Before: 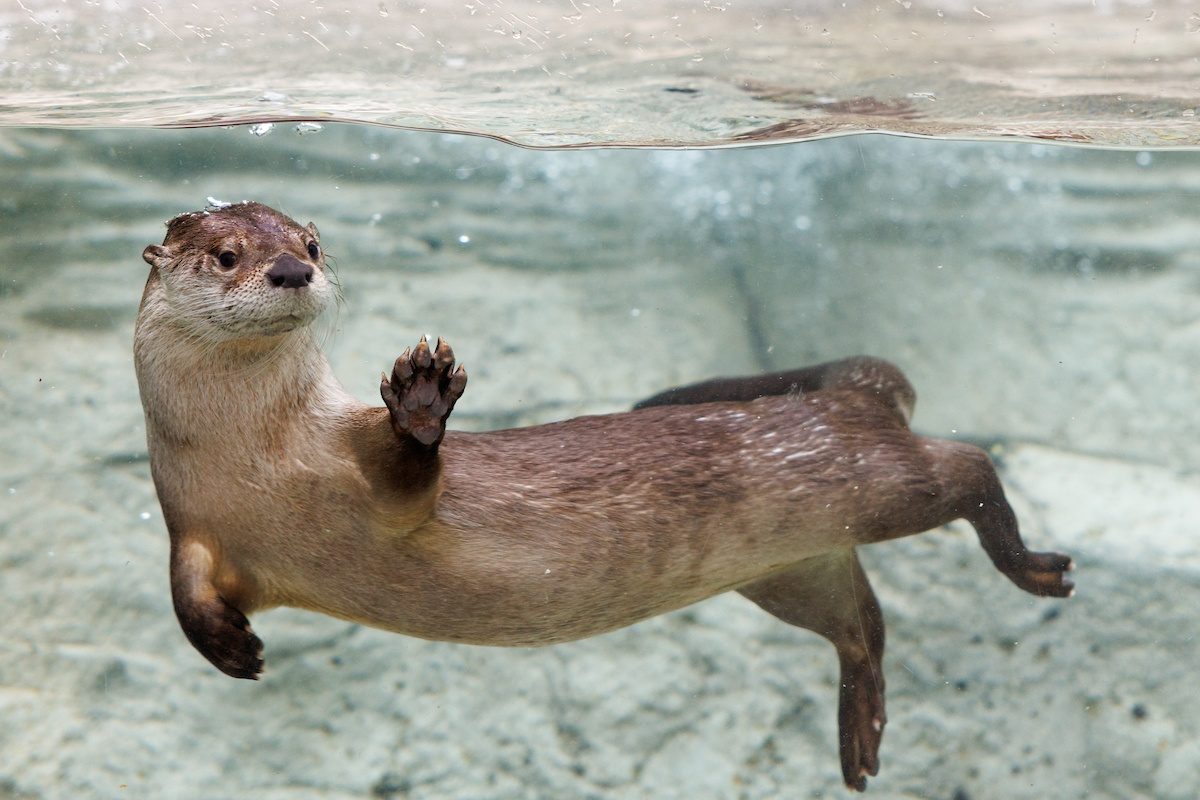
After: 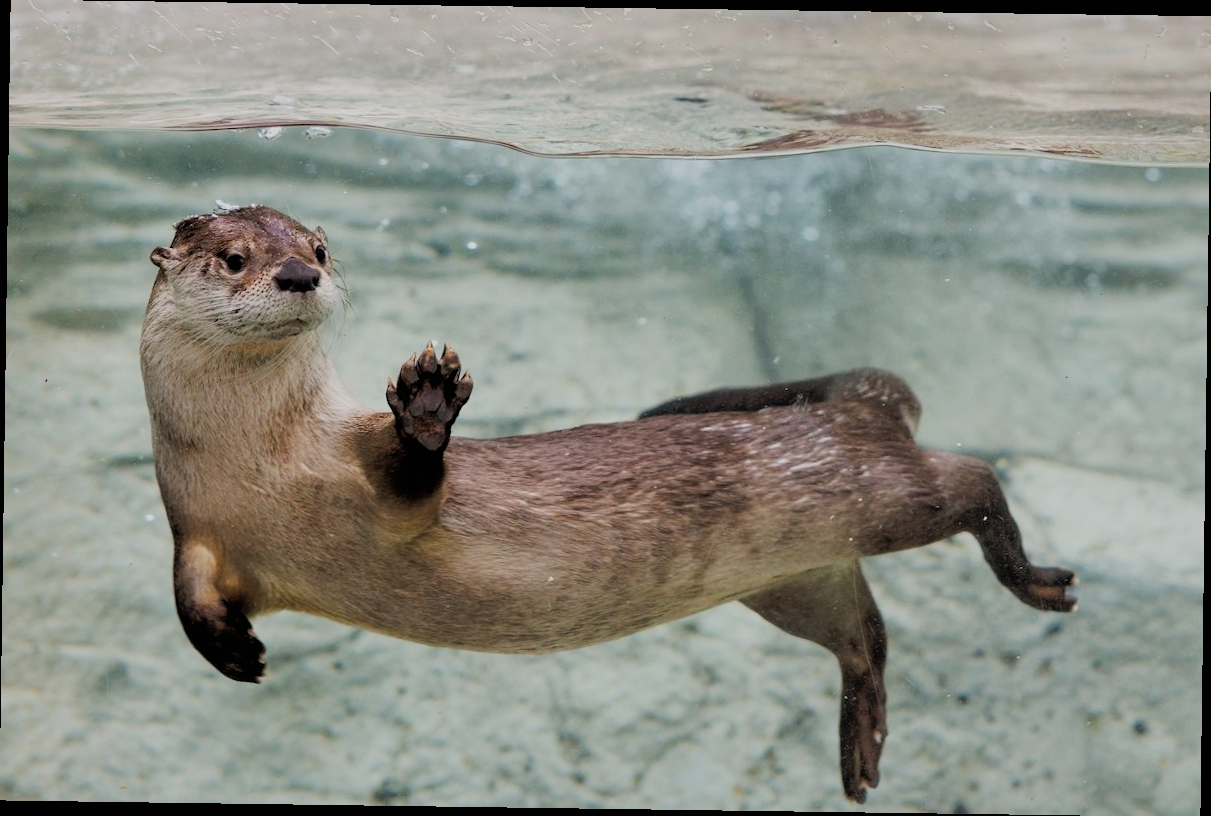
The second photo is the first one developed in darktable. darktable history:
filmic rgb: black relative exposure -5 EV, hardness 2.88, contrast 1.3, highlights saturation mix -10%
shadows and highlights: shadows 60, highlights -60
rotate and perspective: rotation 0.8°, automatic cropping off
